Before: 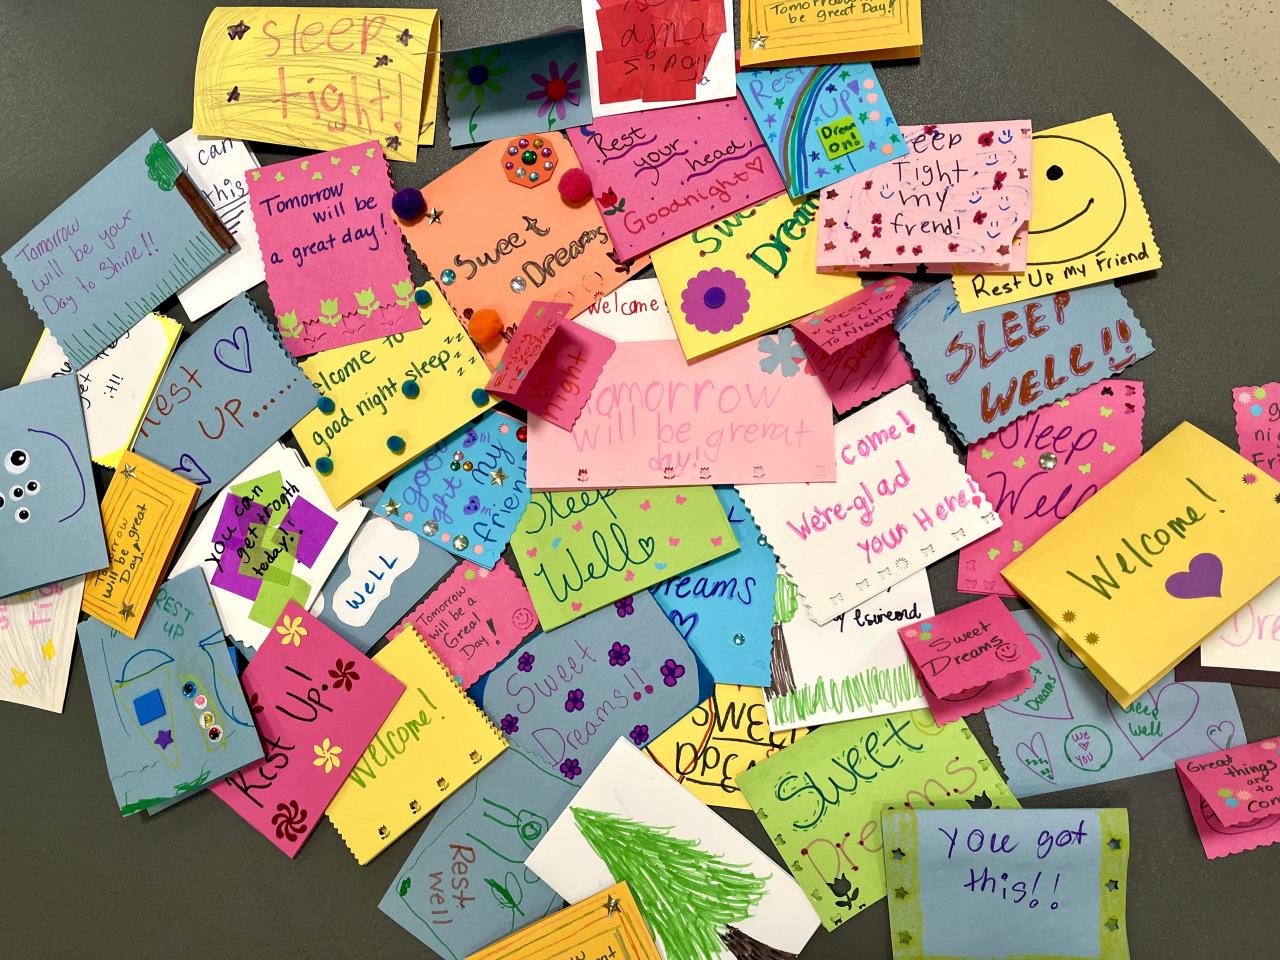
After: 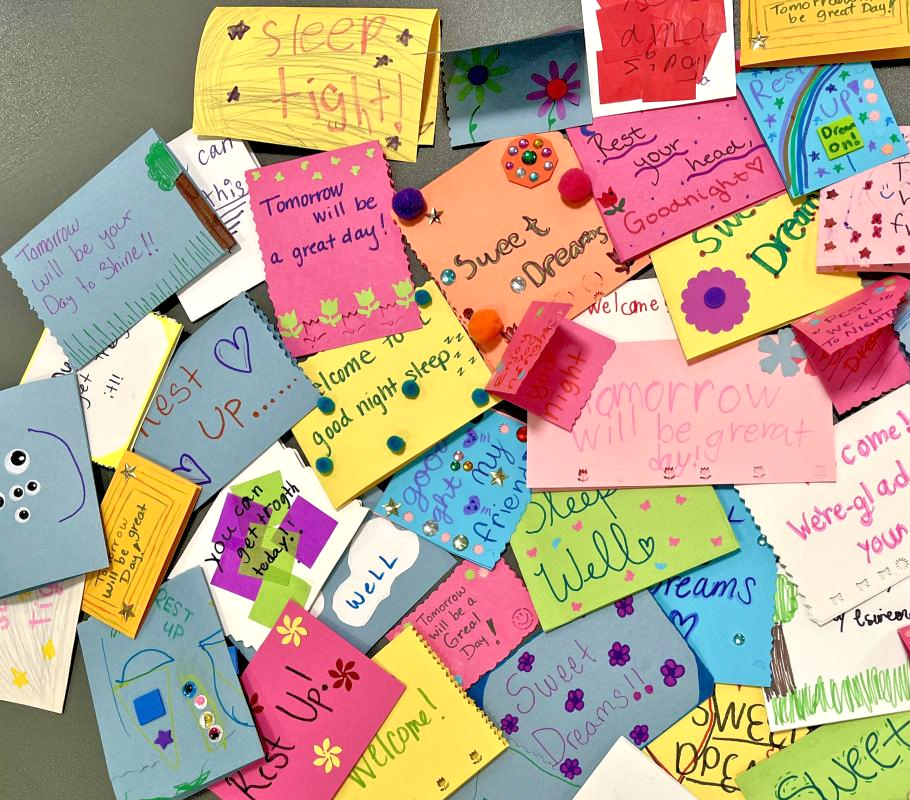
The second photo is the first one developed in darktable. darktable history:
crop: right 28.885%, bottom 16.626%
tone equalizer: -7 EV 0.15 EV, -6 EV 0.6 EV, -5 EV 1.15 EV, -4 EV 1.33 EV, -3 EV 1.15 EV, -2 EV 0.6 EV, -1 EV 0.15 EV, mask exposure compensation -0.5 EV
